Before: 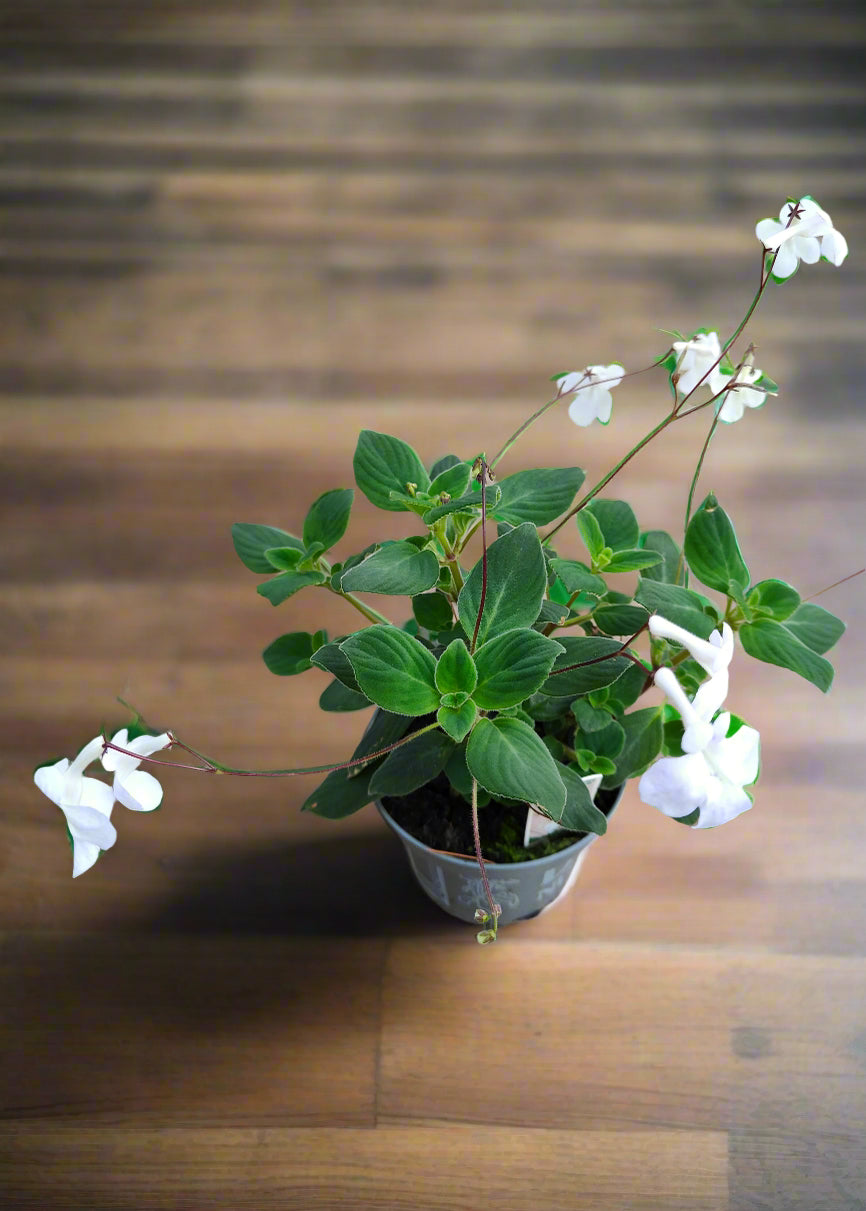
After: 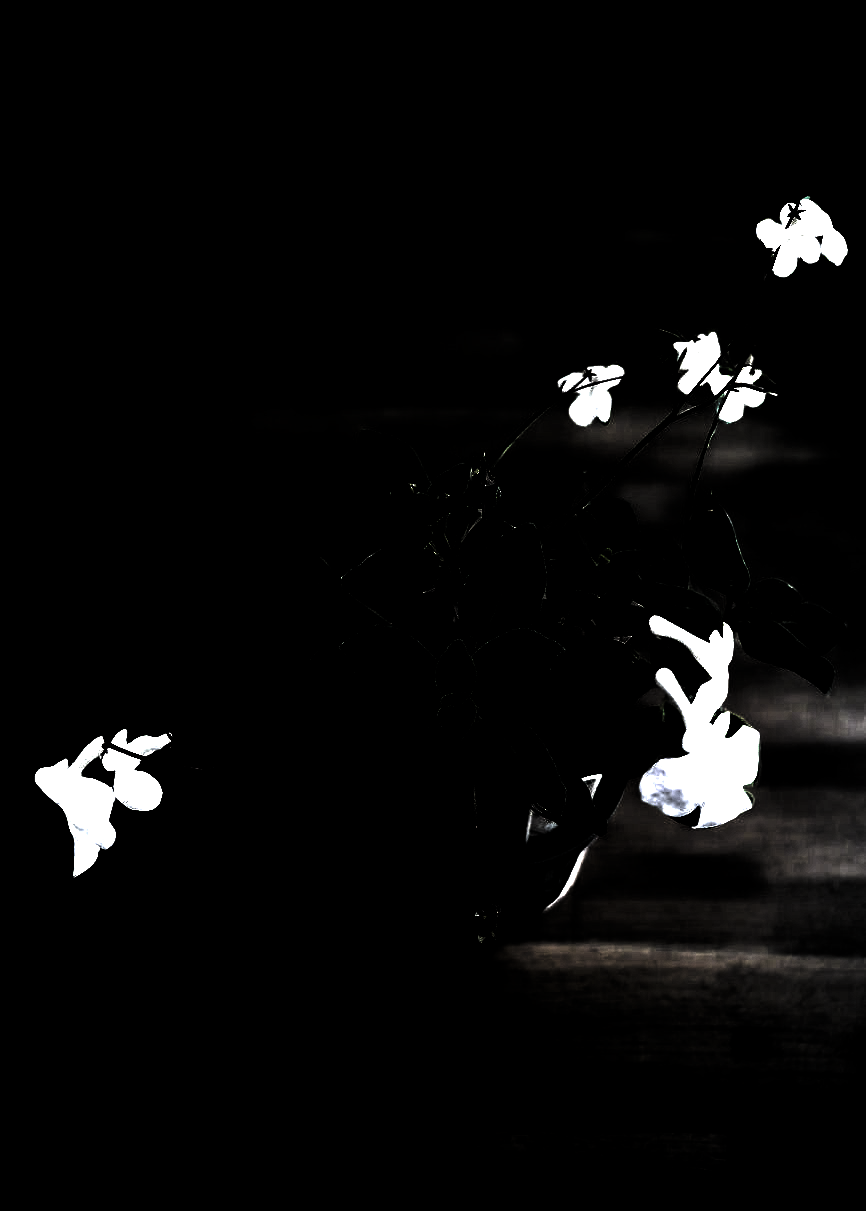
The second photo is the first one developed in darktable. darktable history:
levels: levels [0.721, 0.937, 0.997]
tone equalizer: -8 EV -0.75 EV, -7 EV -0.7 EV, -6 EV -0.6 EV, -5 EV -0.4 EV, -3 EV 0.4 EV, -2 EV 0.6 EV, -1 EV 0.7 EV, +0 EV 0.75 EV, edges refinement/feathering 500, mask exposure compensation -1.57 EV, preserve details no
